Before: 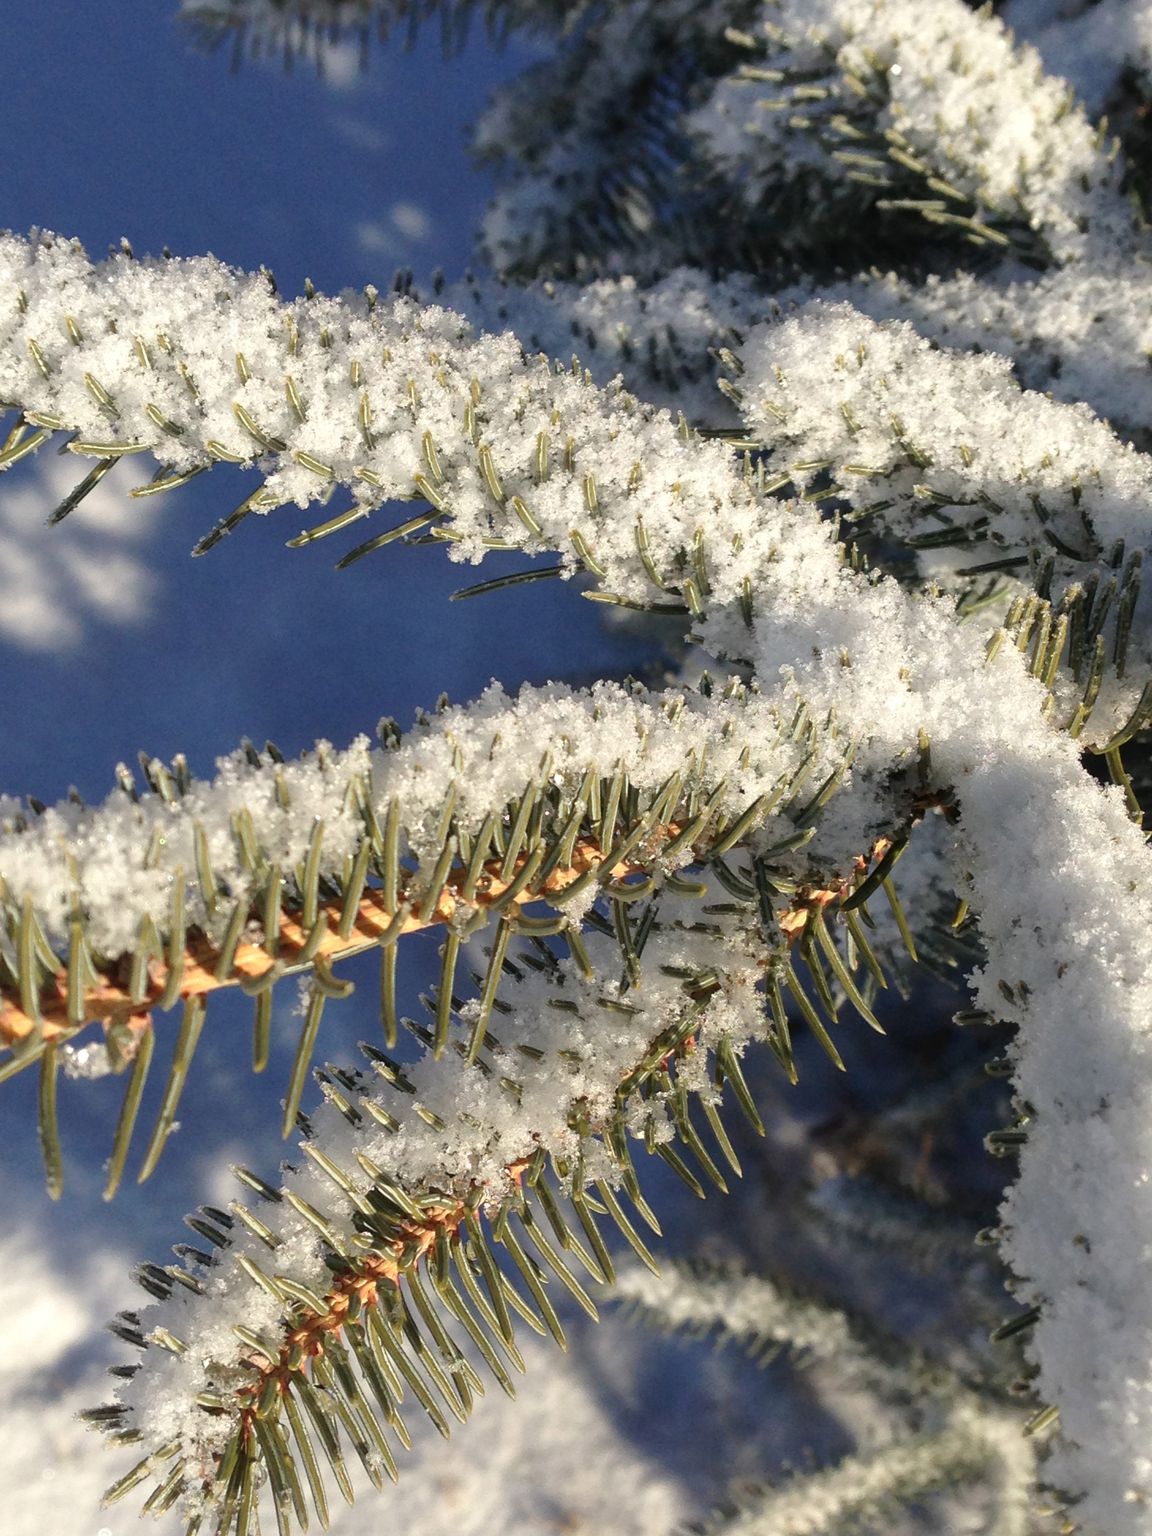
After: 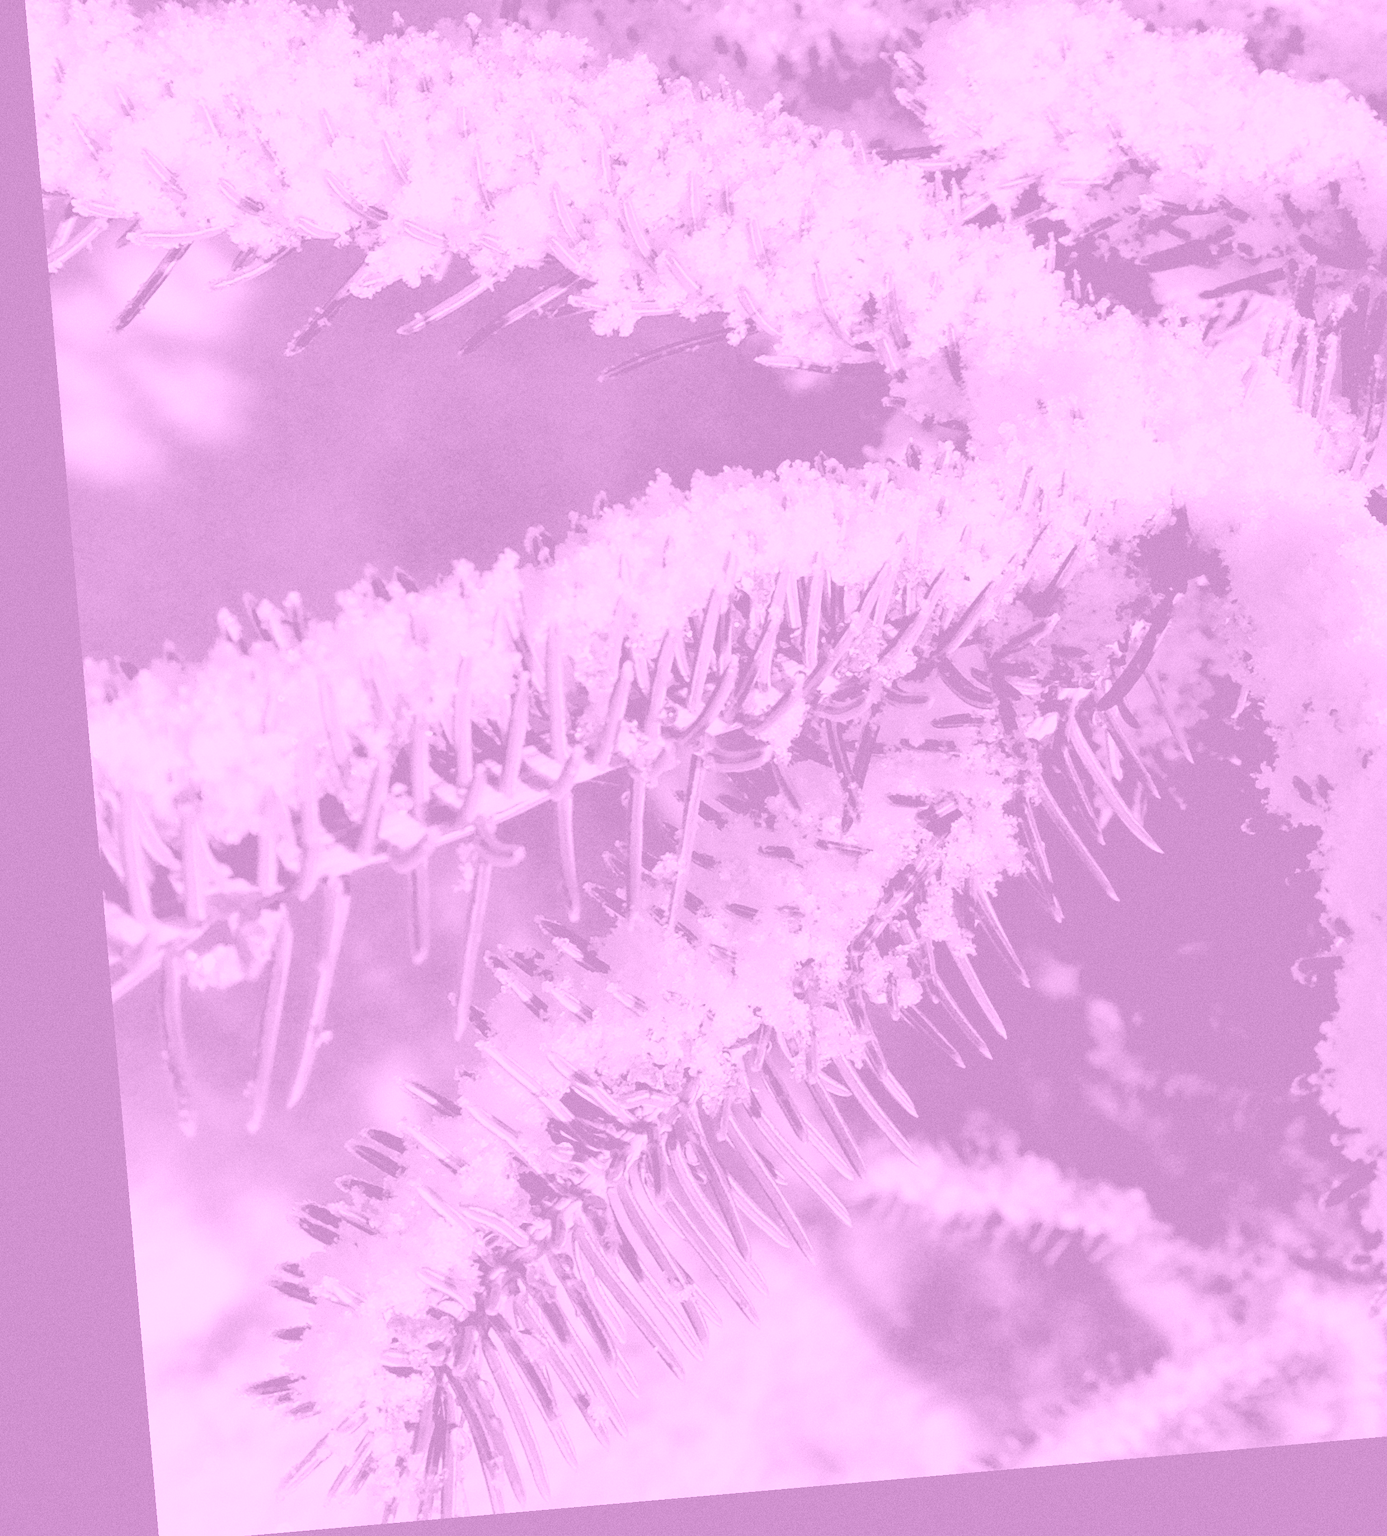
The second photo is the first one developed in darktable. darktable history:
exposure: exposure -0.177 EV, compensate highlight preservation false
filmic rgb: hardness 4.17
crop: top 20.916%, right 9.437%, bottom 0.316%
rgb levels: levels [[0.034, 0.472, 0.904], [0, 0.5, 1], [0, 0.5, 1]]
rotate and perspective: rotation -4.98°, automatic cropping off
color balance rgb: perceptual saturation grading › global saturation 20%, perceptual saturation grading › highlights -25%, perceptual saturation grading › shadows 50%
grain: coarseness 0.09 ISO
colorize: hue 331.2°, saturation 75%, source mix 30.28%, lightness 70.52%, version 1
